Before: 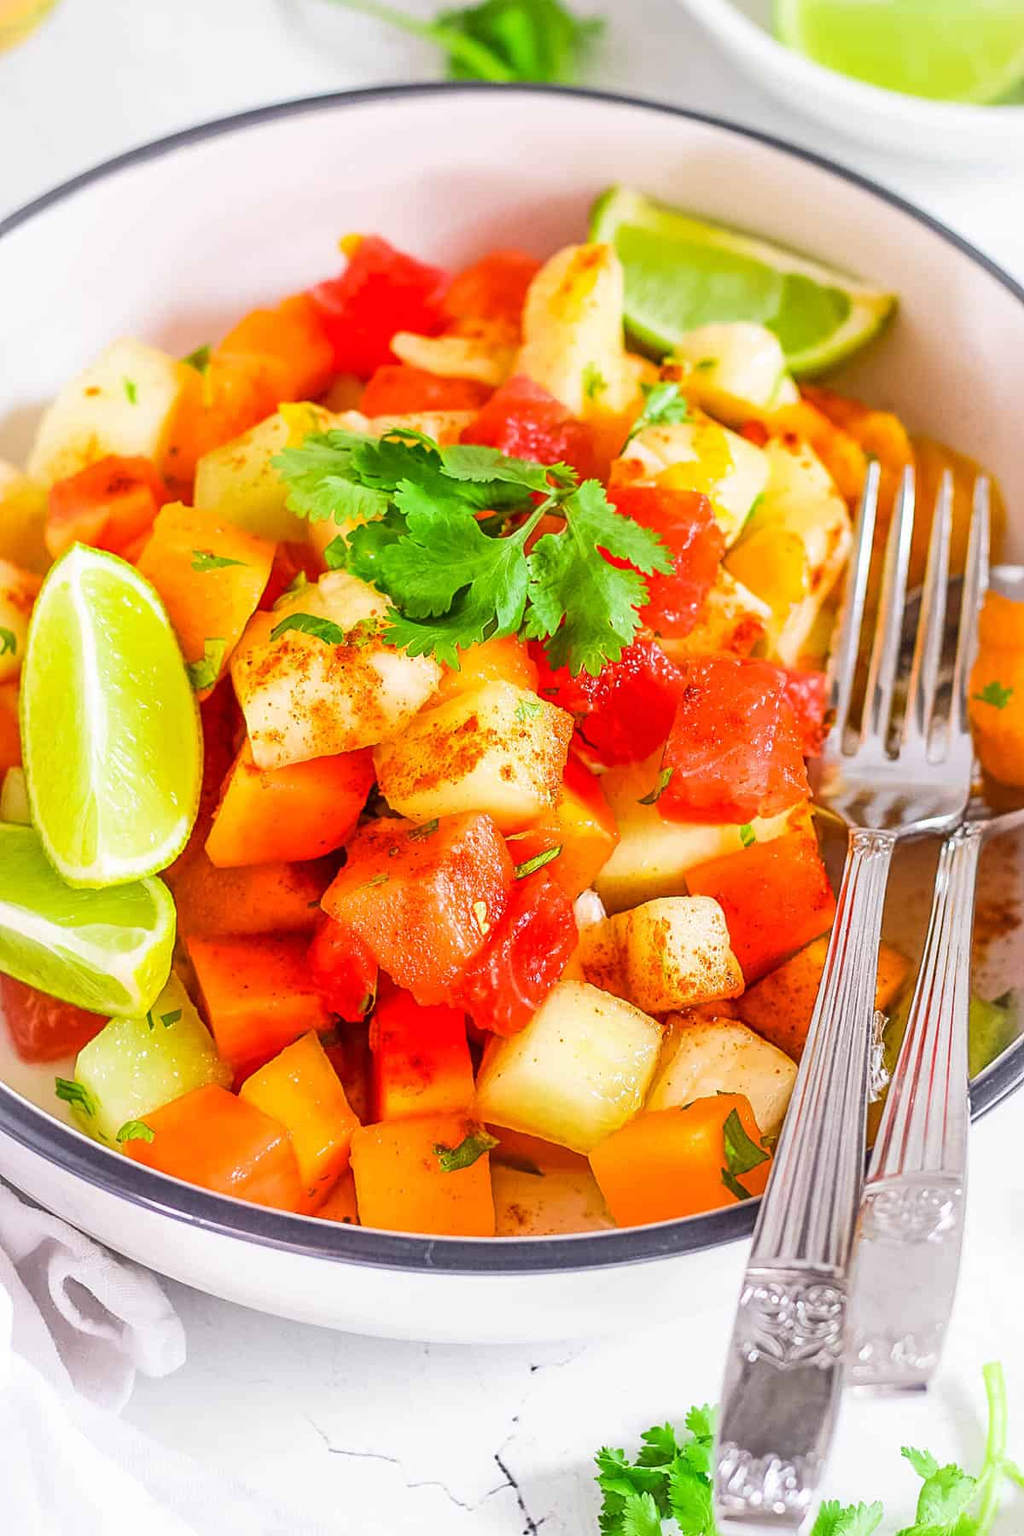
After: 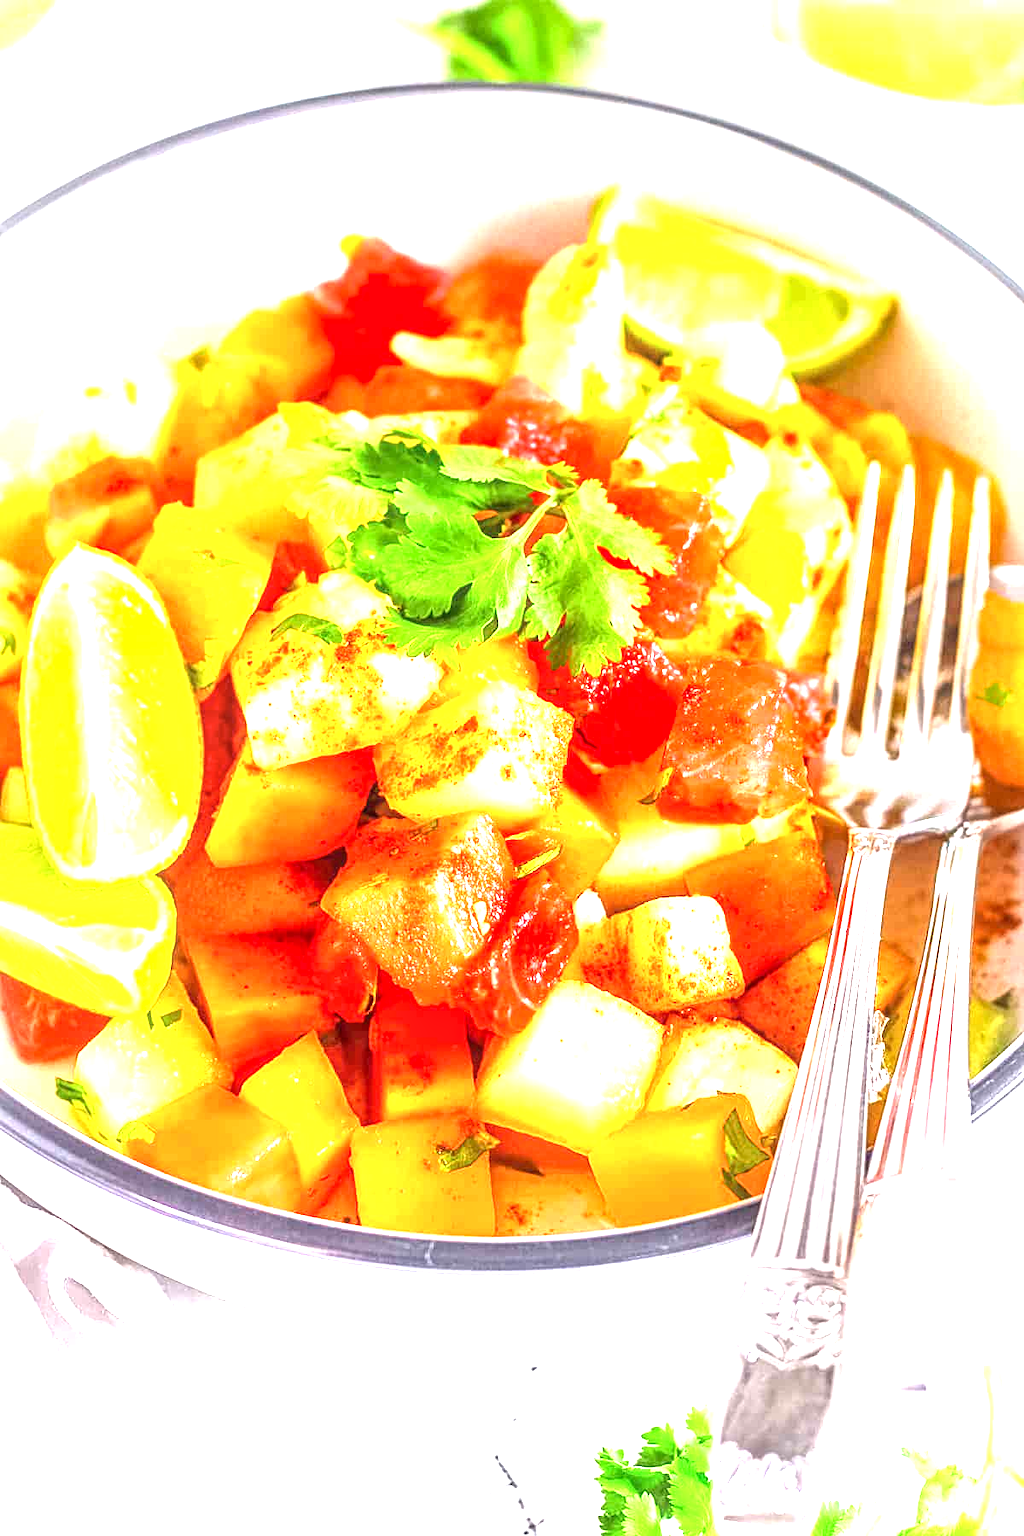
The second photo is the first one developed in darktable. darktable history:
exposure: black level correction 0, exposure 1.47 EV, compensate exposure bias true, compensate highlight preservation false
local contrast: highlights 53%, shadows 53%, detail 130%, midtone range 0.453
